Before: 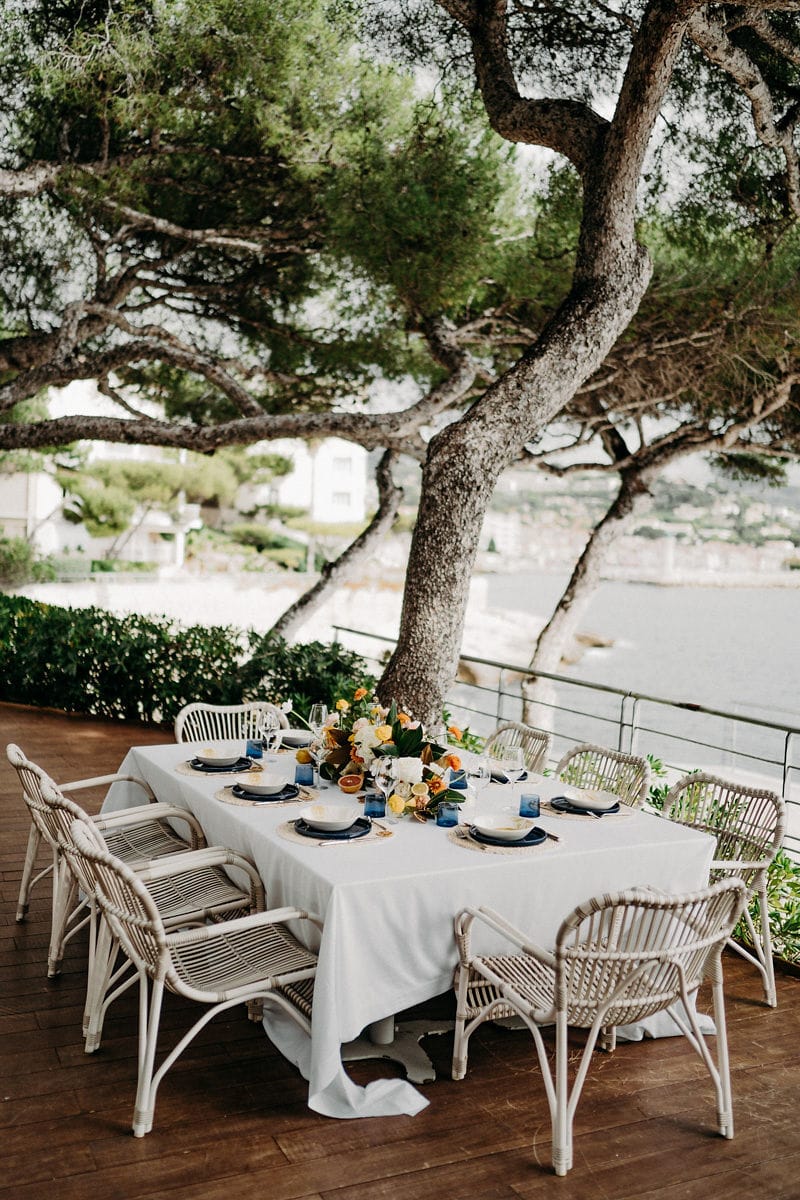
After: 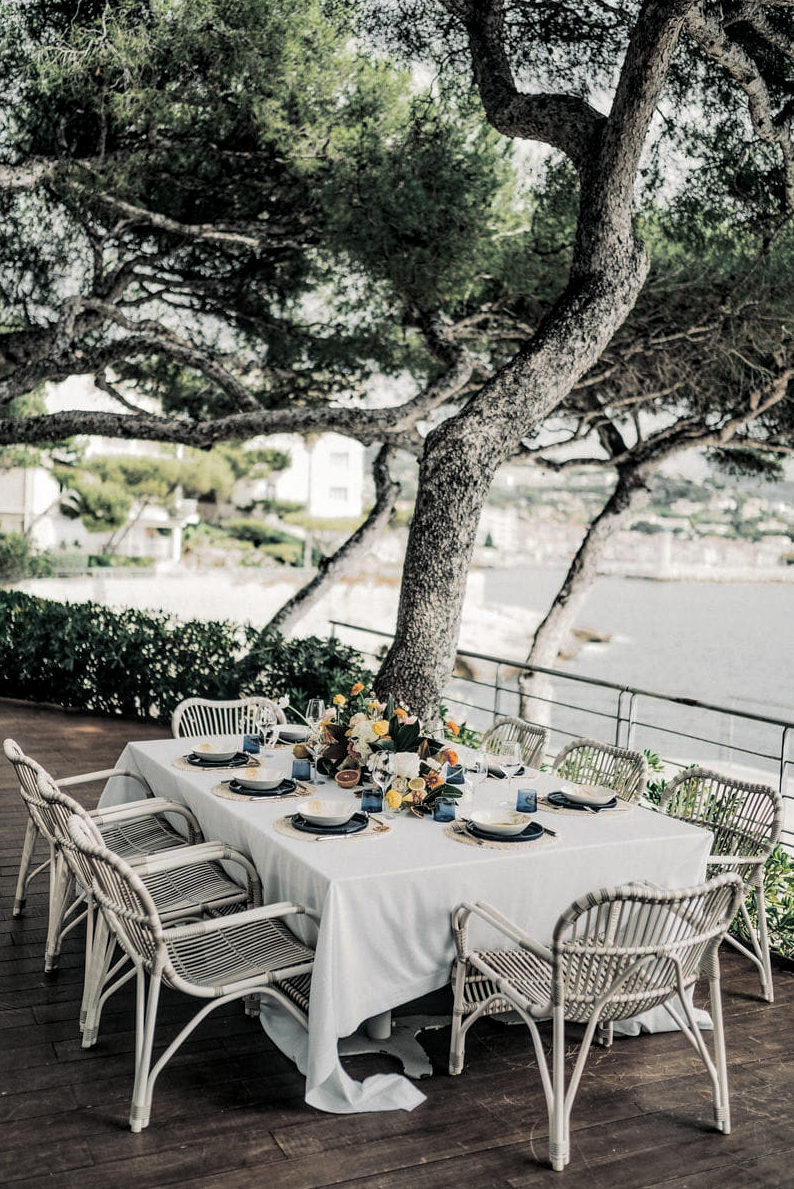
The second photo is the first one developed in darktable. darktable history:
crop: left 0.434%, top 0.485%, right 0.244%, bottom 0.386%
split-toning: shadows › hue 201.6°, shadows › saturation 0.16, highlights › hue 50.4°, highlights › saturation 0.2, balance -49.9
vibrance: on, module defaults
local contrast: detail 130%
tone equalizer: on, module defaults
